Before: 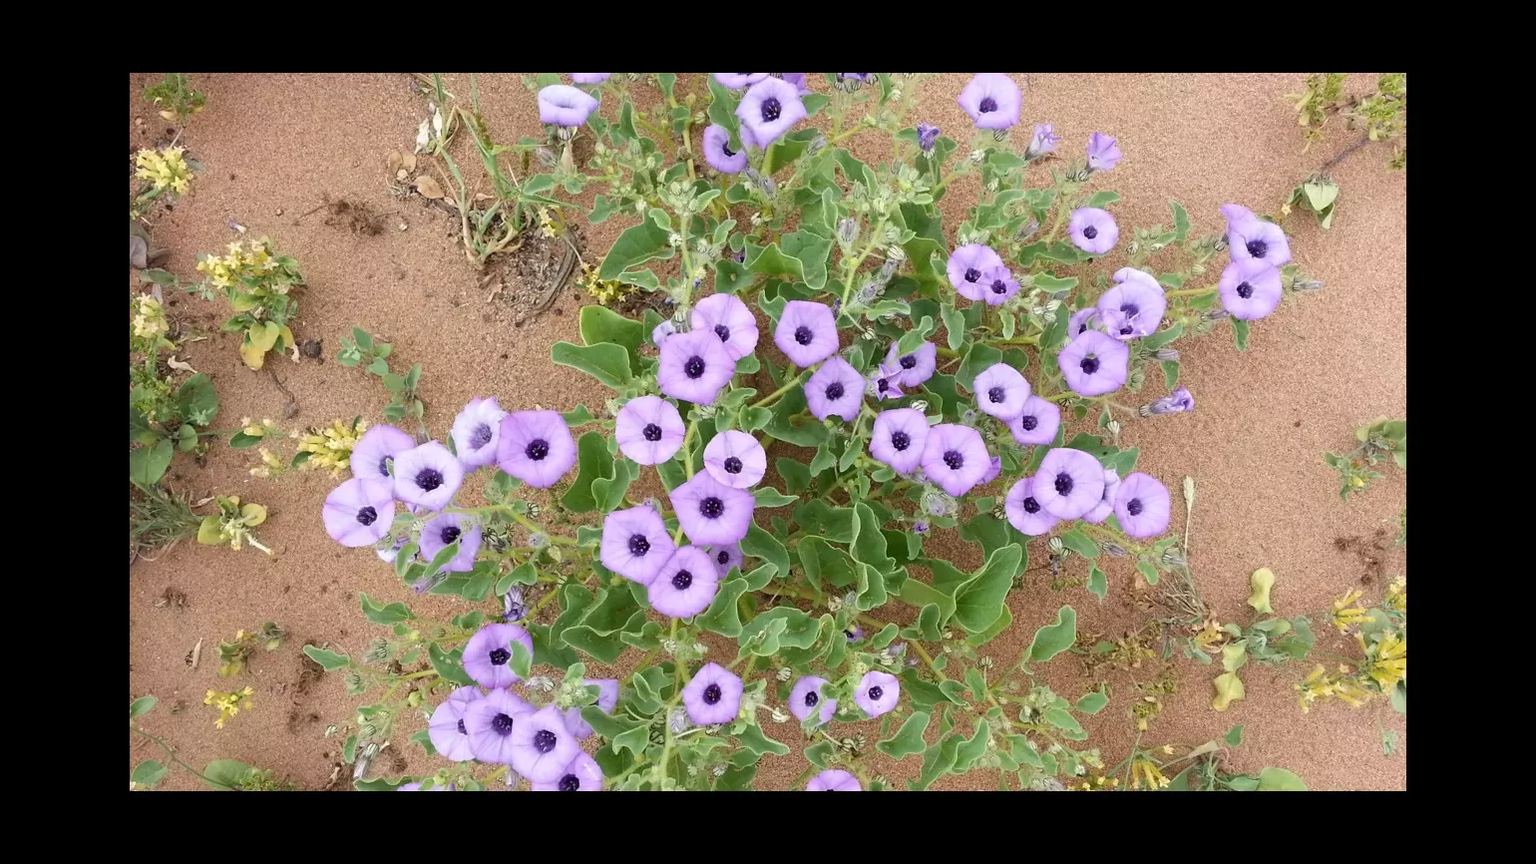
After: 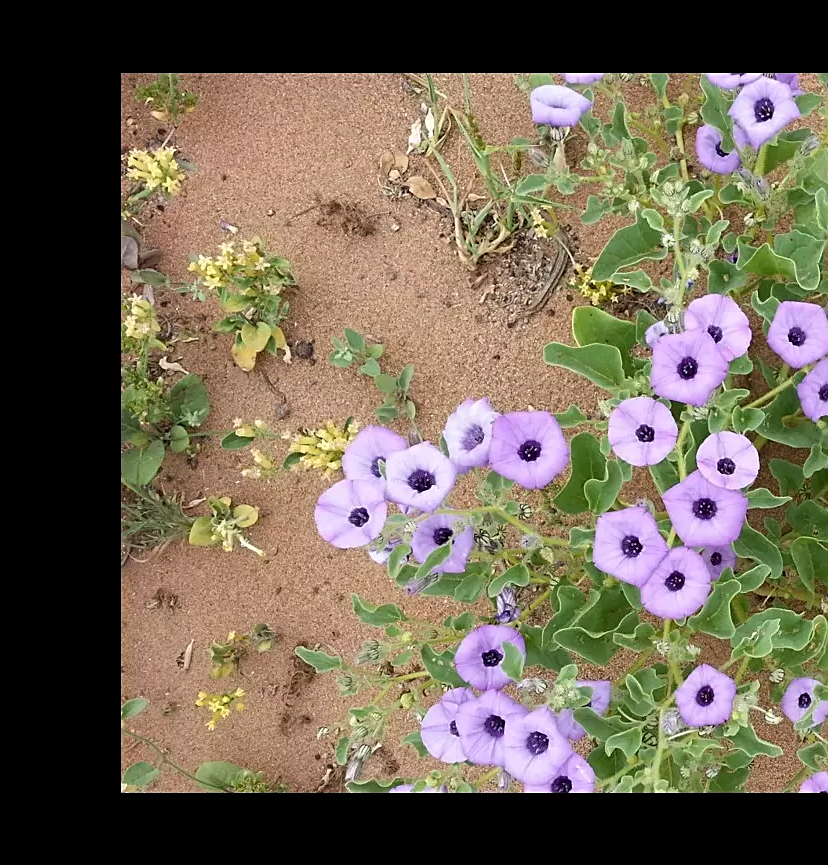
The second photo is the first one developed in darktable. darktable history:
crop: left 0.587%, right 45.588%, bottom 0.086%
sharpen: on, module defaults
